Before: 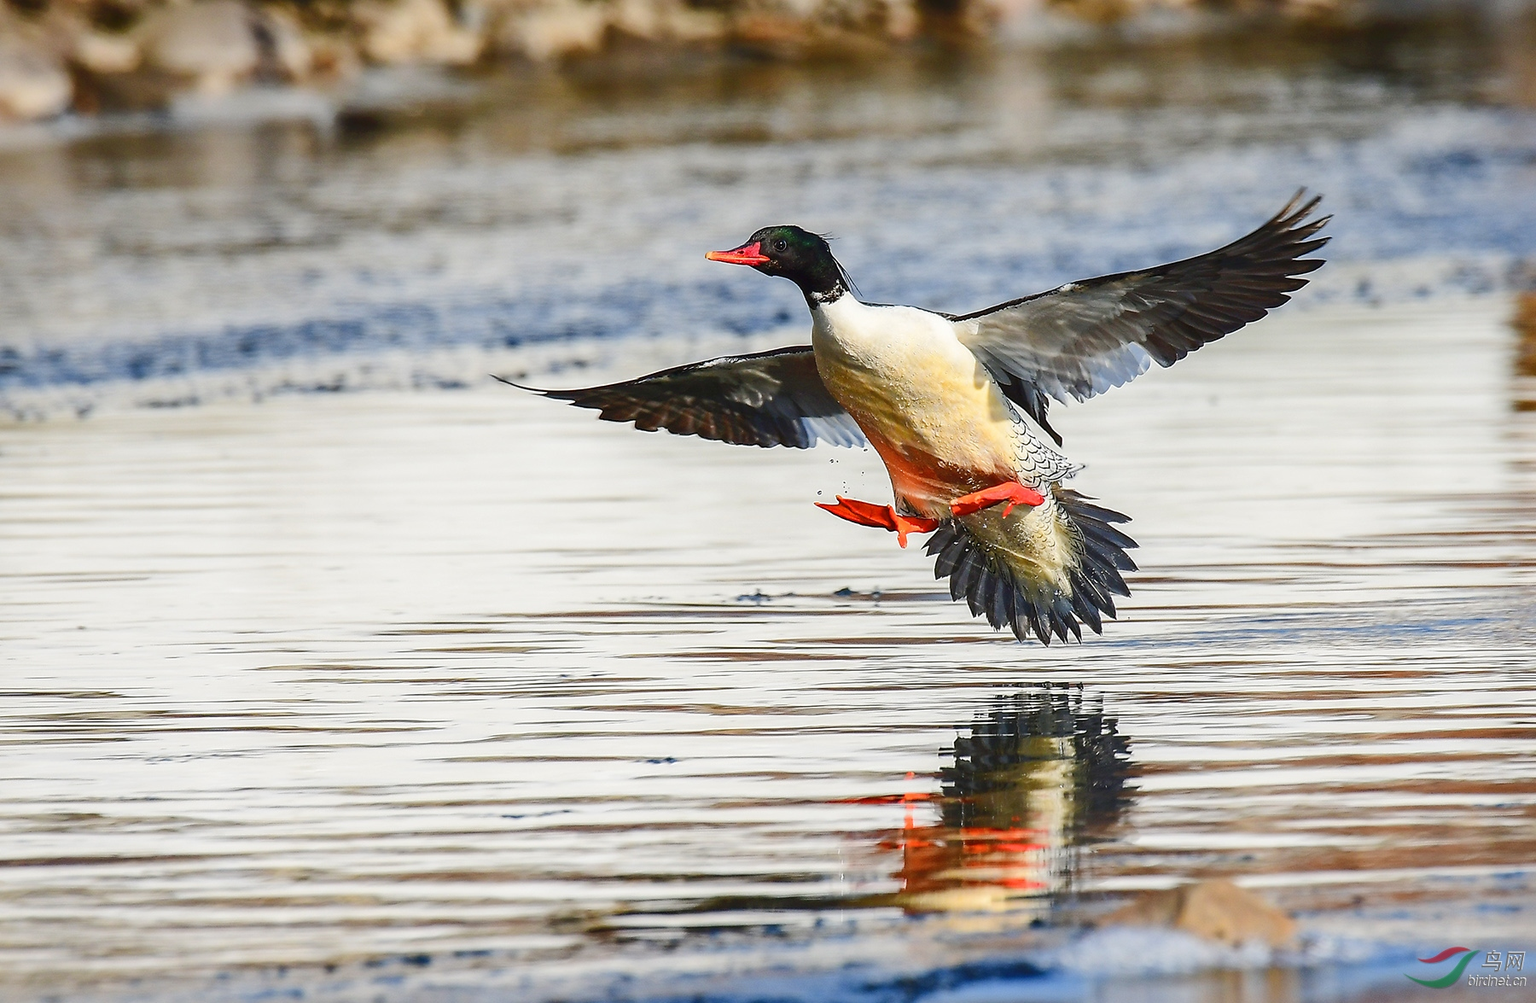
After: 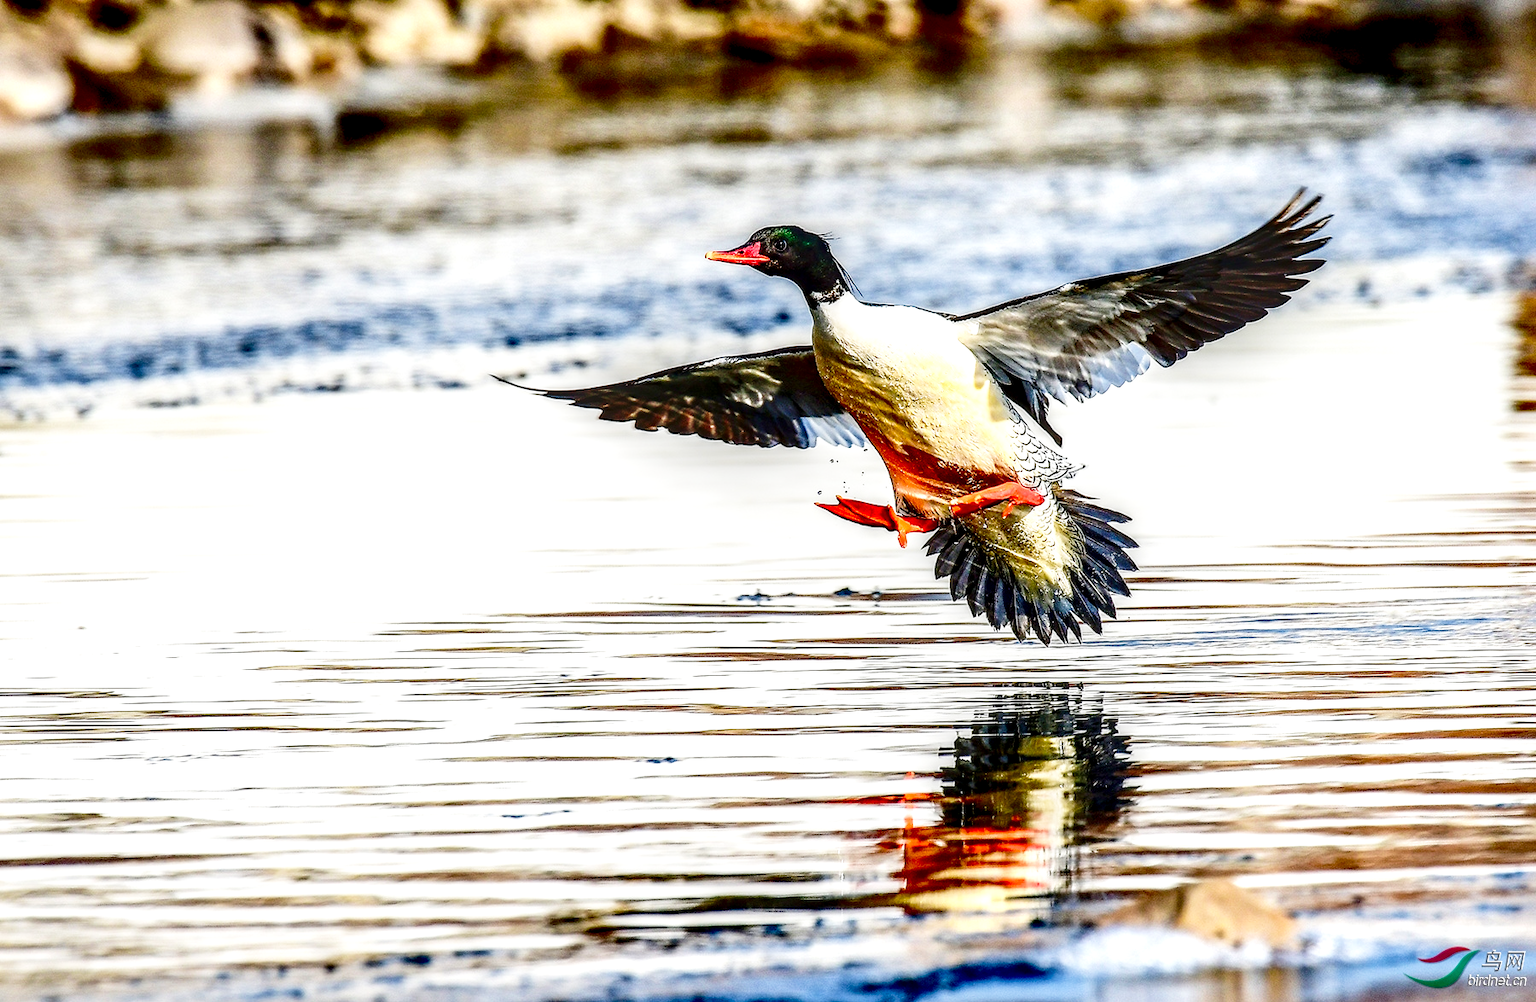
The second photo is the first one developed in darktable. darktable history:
velvia: strength 17.46%
base curve: curves: ch0 [(0, 0) (0.032, 0.037) (0.105, 0.228) (0.435, 0.76) (0.856, 0.983) (1, 1)], preserve colors none
local contrast: highlights 17%, detail 185%
exposure: exposure -0.047 EV, compensate highlight preservation false
contrast brightness saturation: contrast 0.124, brightness -0.119, saturation 0.202
